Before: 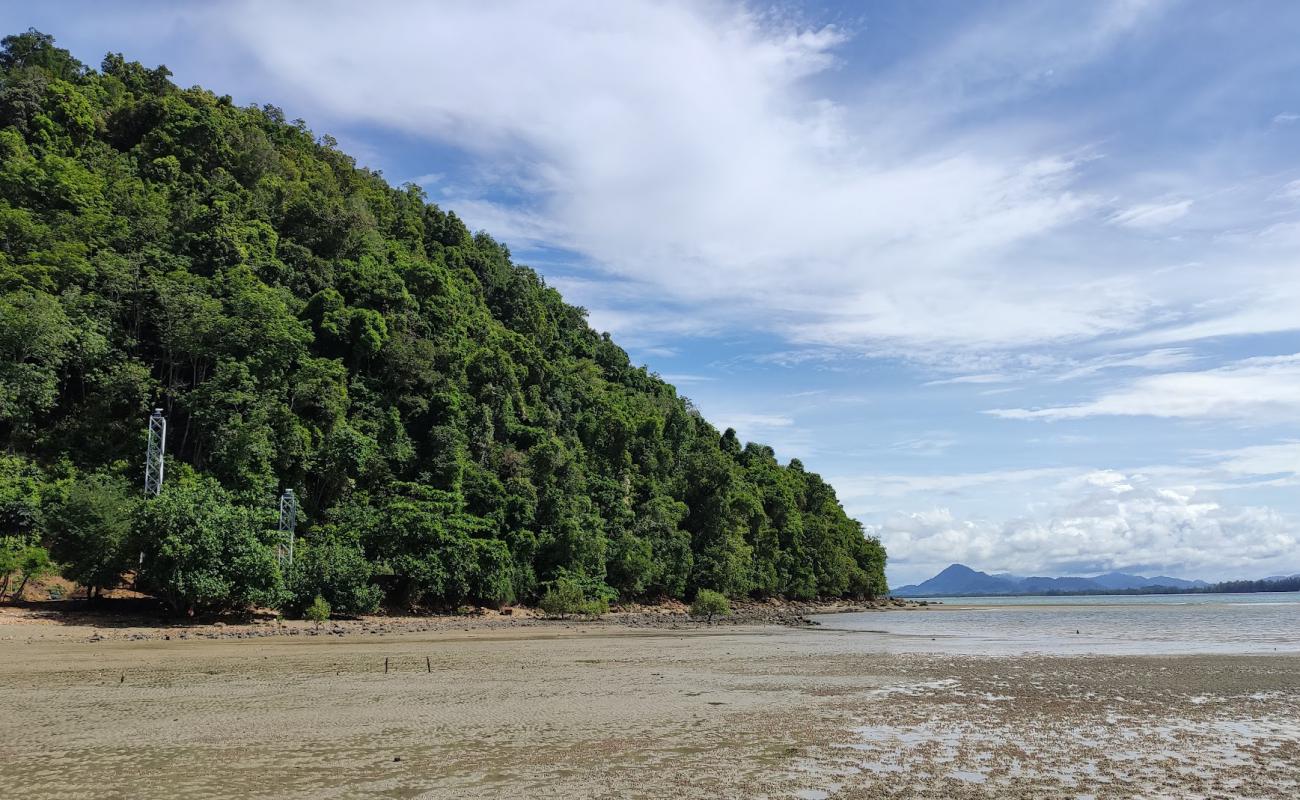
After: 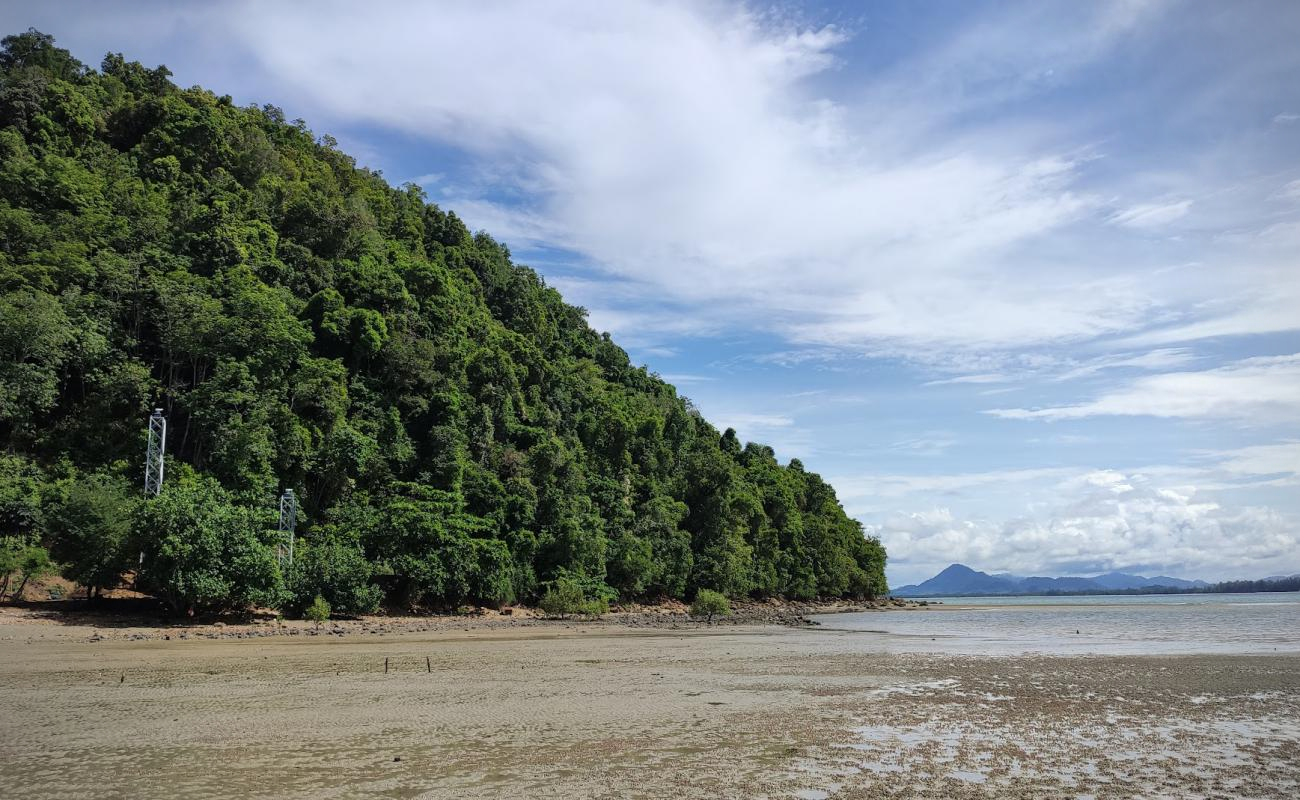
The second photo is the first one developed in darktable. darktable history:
vignetting: fall-off radius 60.9%
